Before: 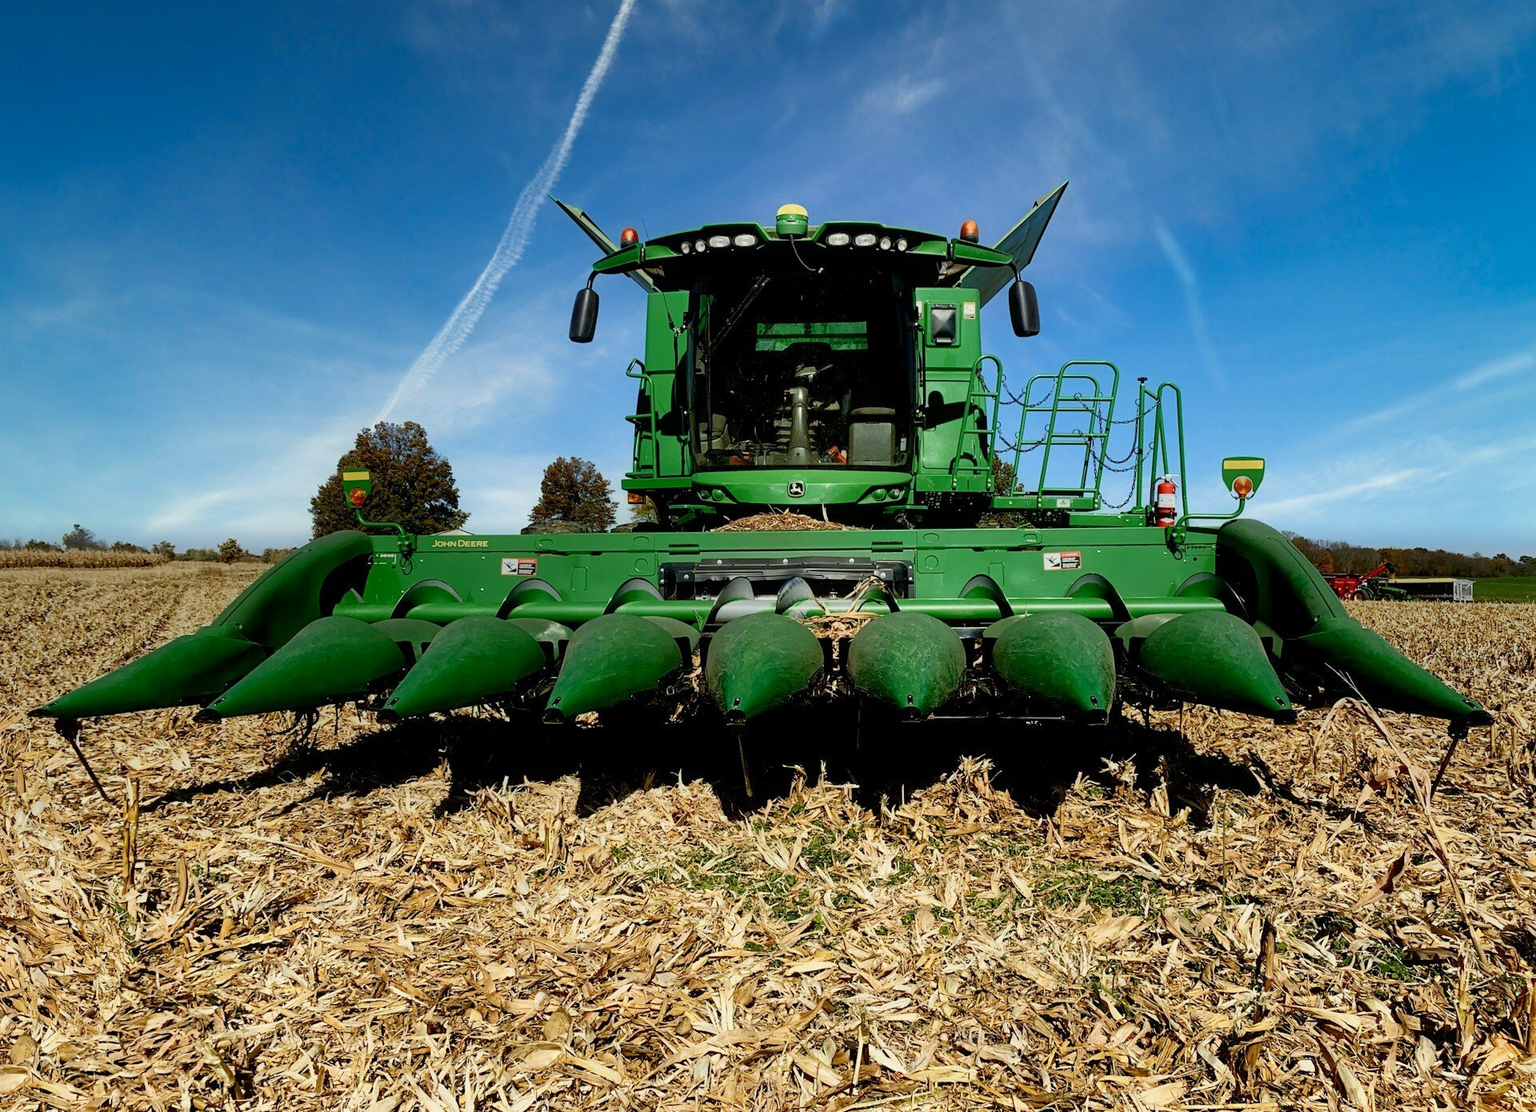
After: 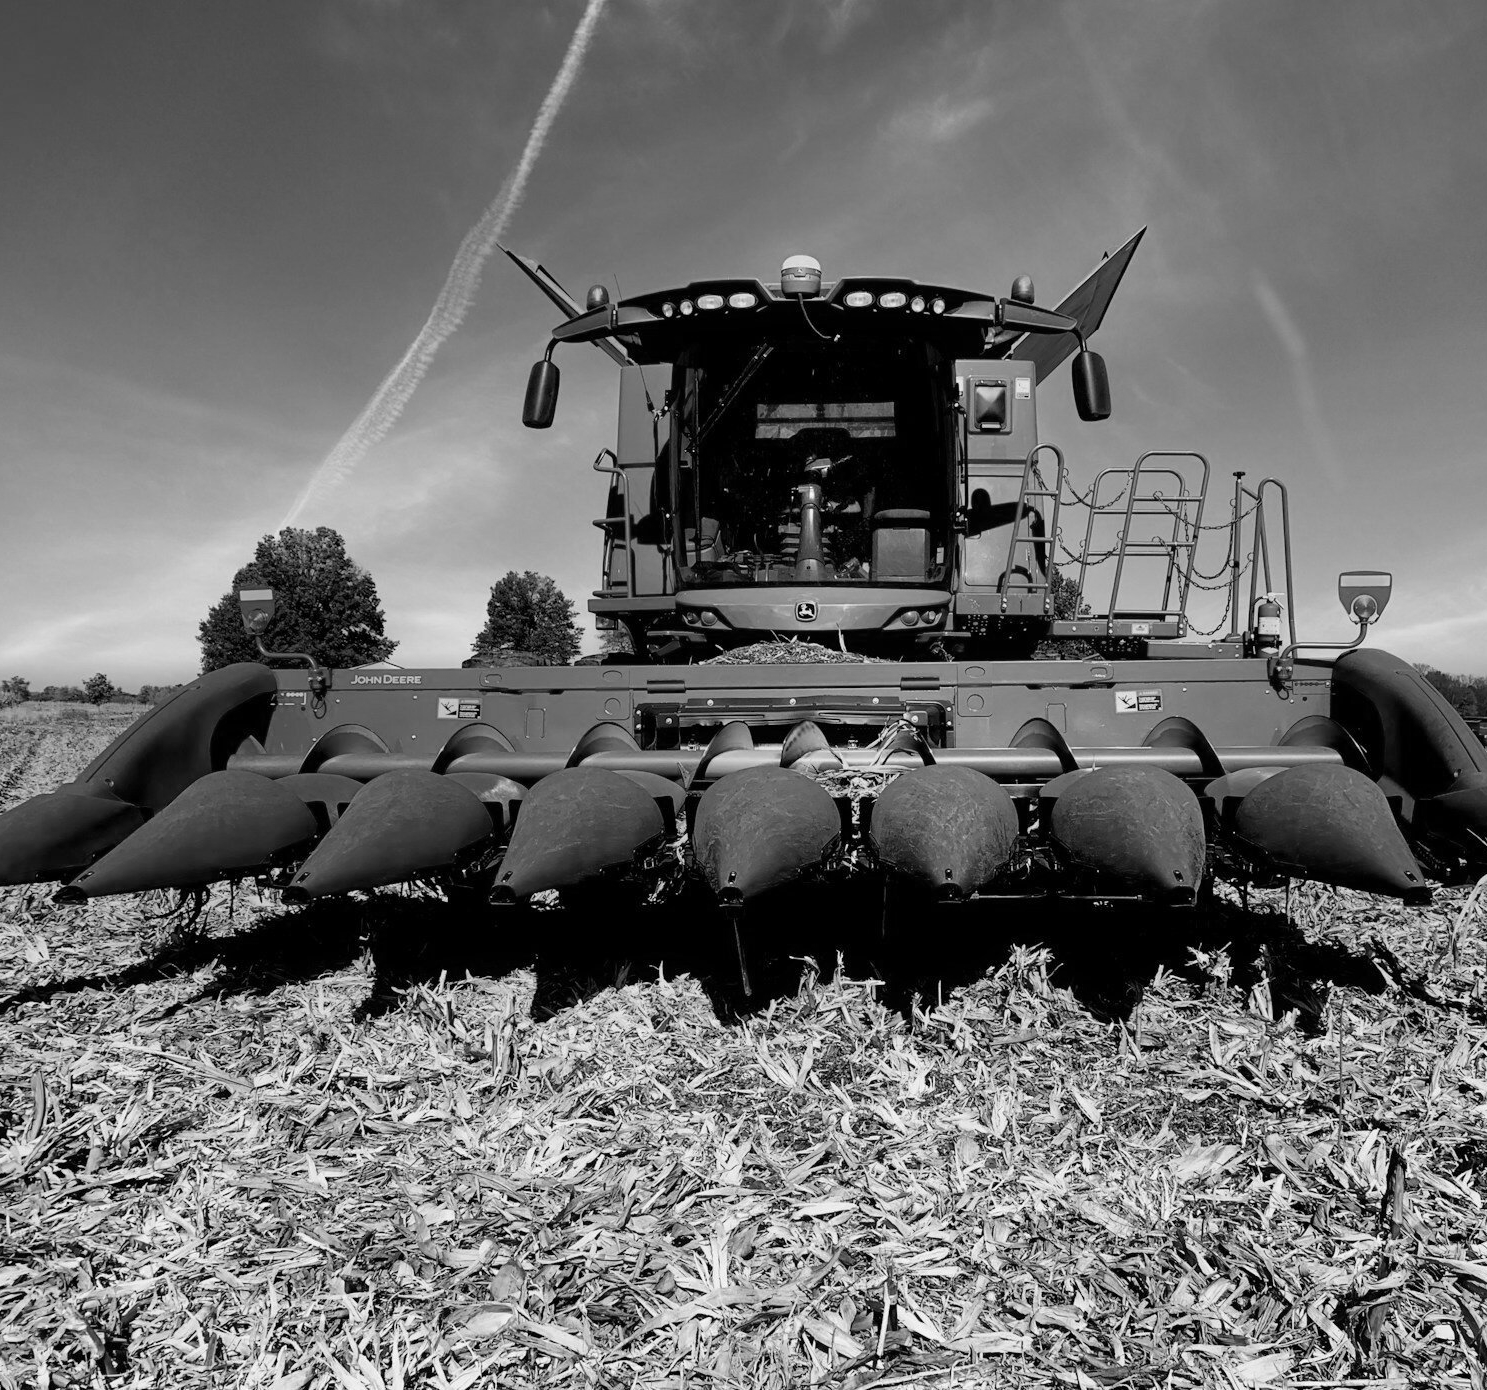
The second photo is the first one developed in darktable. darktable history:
white balance: red 0.948, green 1.02, blue 1.176
crop: left 9.88%, right 12.664%
monochrome: a -4.13, b 5.16, size 1
